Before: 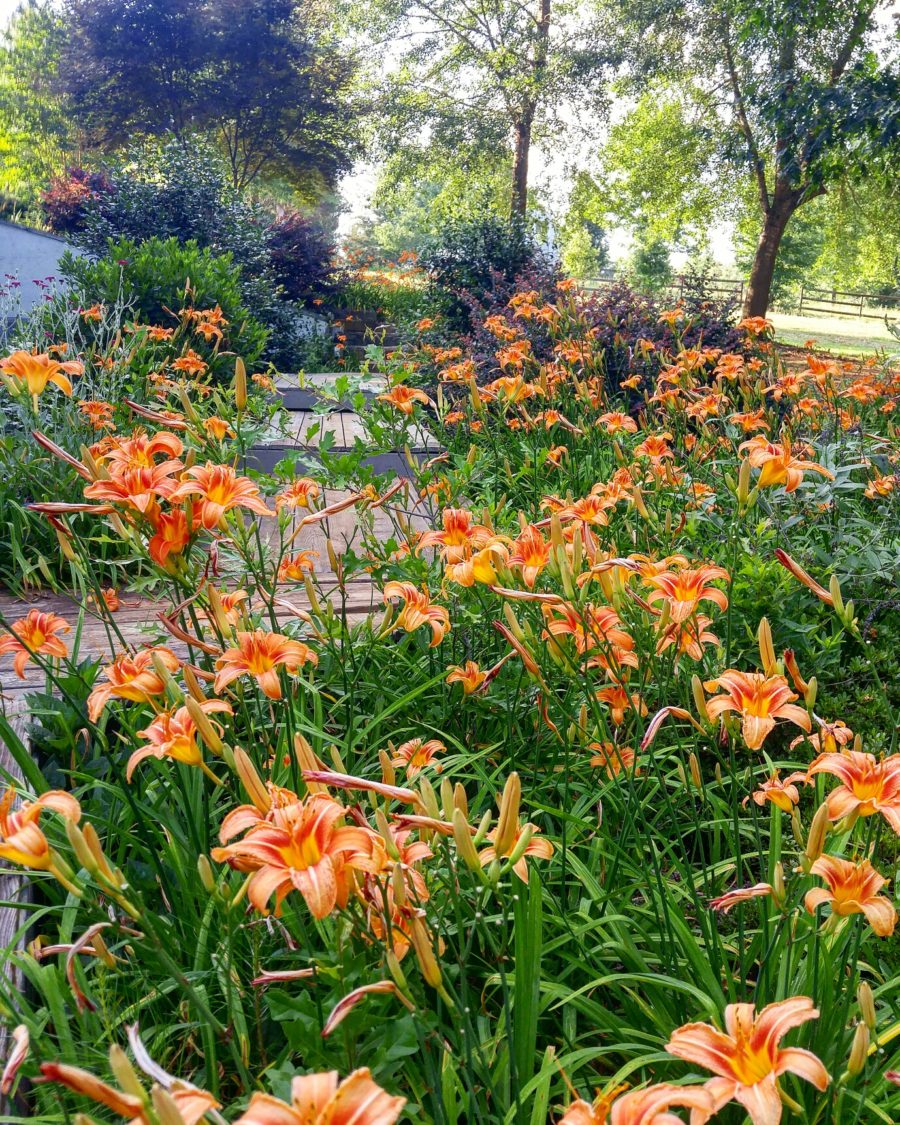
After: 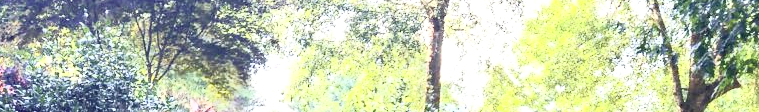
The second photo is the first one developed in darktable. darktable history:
crop and rotate: left 9.644%, top 9.491%, right 6.021%, bottom 80.509%
contrast brightness saturation: contrast 0.43, brightness 0.56, saturation -0.19
haze removal: strength 0.29, distance 0.25, compatibility mode true, adaptive false
exposure: exposure 0.636 EV, compensate highlight preservation false
